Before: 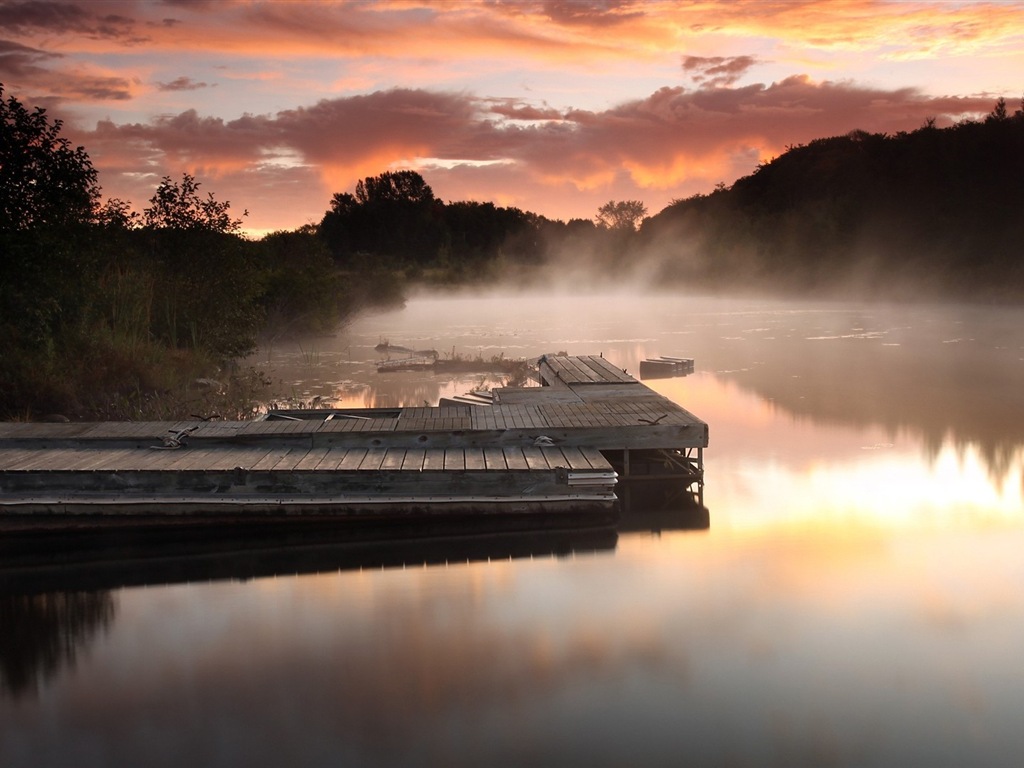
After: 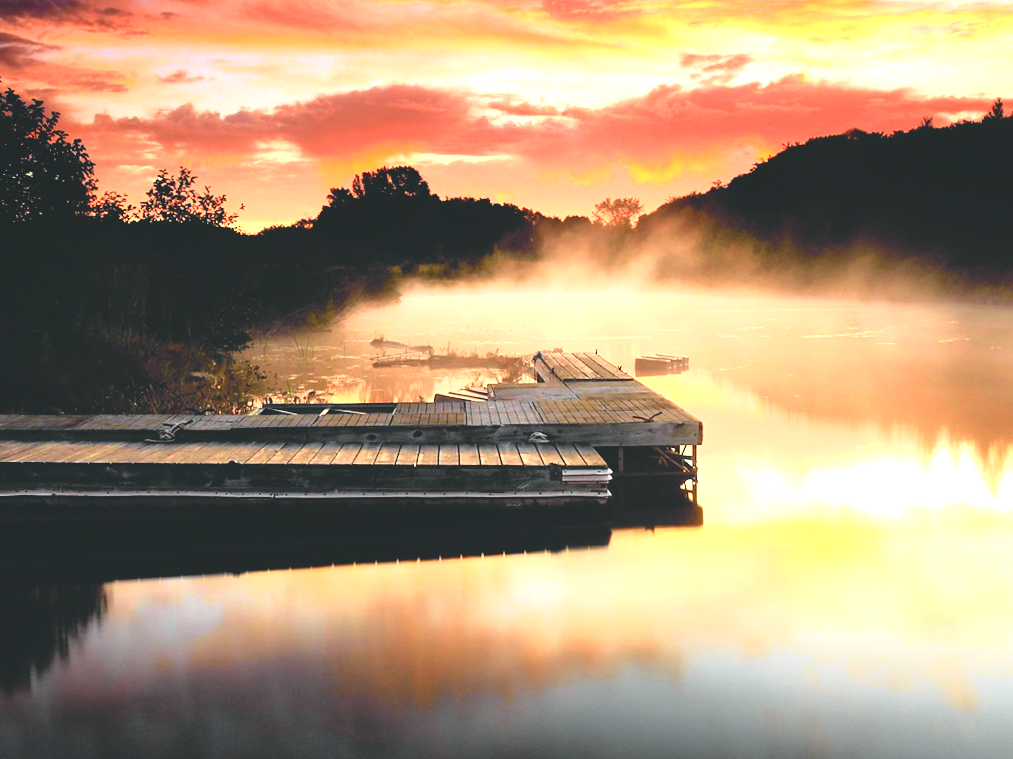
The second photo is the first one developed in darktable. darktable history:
crop and rotate: angle -0.465°
base curve: curves: ch0 [(0, 0.02) (0.083, 0.036) (1, 1)], preserve colors none
exposure: black level correction 0, exposure 1.351 EV, compensate exposure bias true, compensate highlight preservation false
tone curve: curves: ch0 [(0, 0.015) (0.084, 0.074) (0.162, 0.165) (0.304, 0.382) (0.466, 0.576) (0.654, 0.741) (0.848, 0.906) (0.984, 0.963)]; ch1 [(0, 0) (0.34, 0.235) (0.46, 0.46) (0.515, 0.502) (0.553, 0.567) (0.764, 0.815) (1, 1)]; ch2 [(0, 0) (0.44, 0.458) (0.479, 0.492) (0.524, 0.507) (0.547, 0.579) (0.673, 0.712) (1, 1)], color space Lab, independent channels, preserve colors none
